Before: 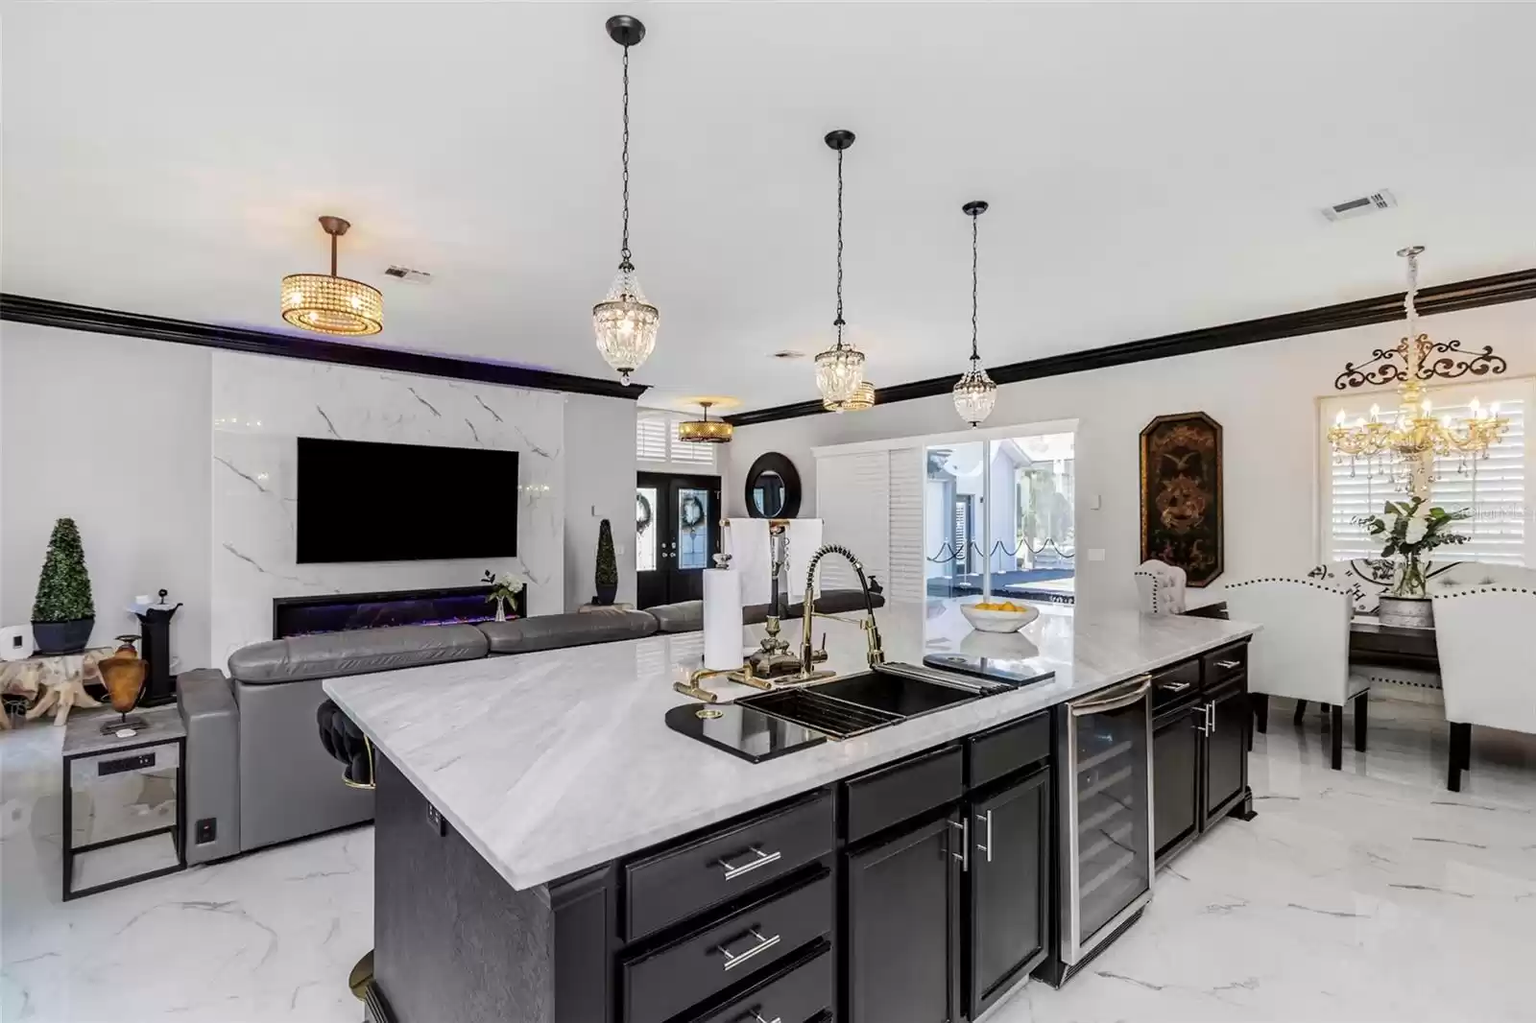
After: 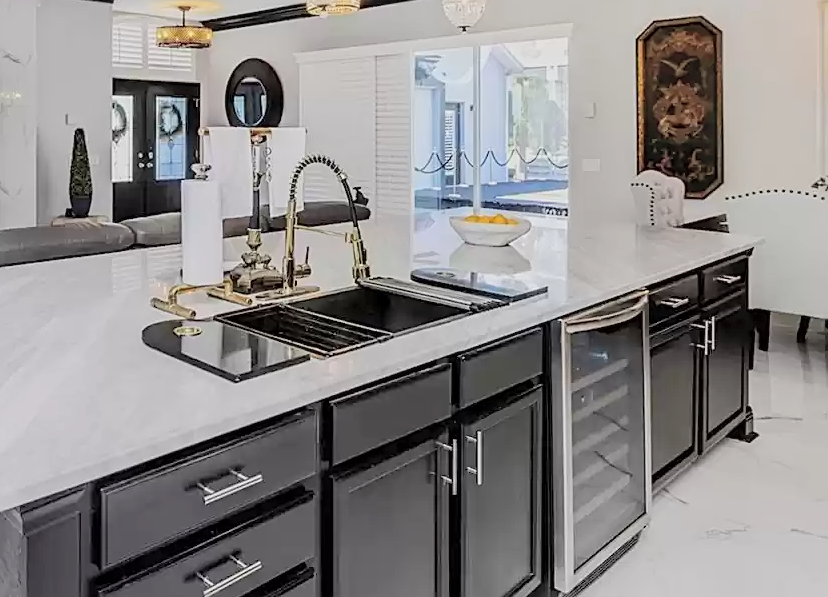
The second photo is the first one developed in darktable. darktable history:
crop: left 34.479%, top 38.822%, right 13.718%, bottom 5.172%
global tonemap: drago (0.7, 100)
sharpen: on, module defaults
